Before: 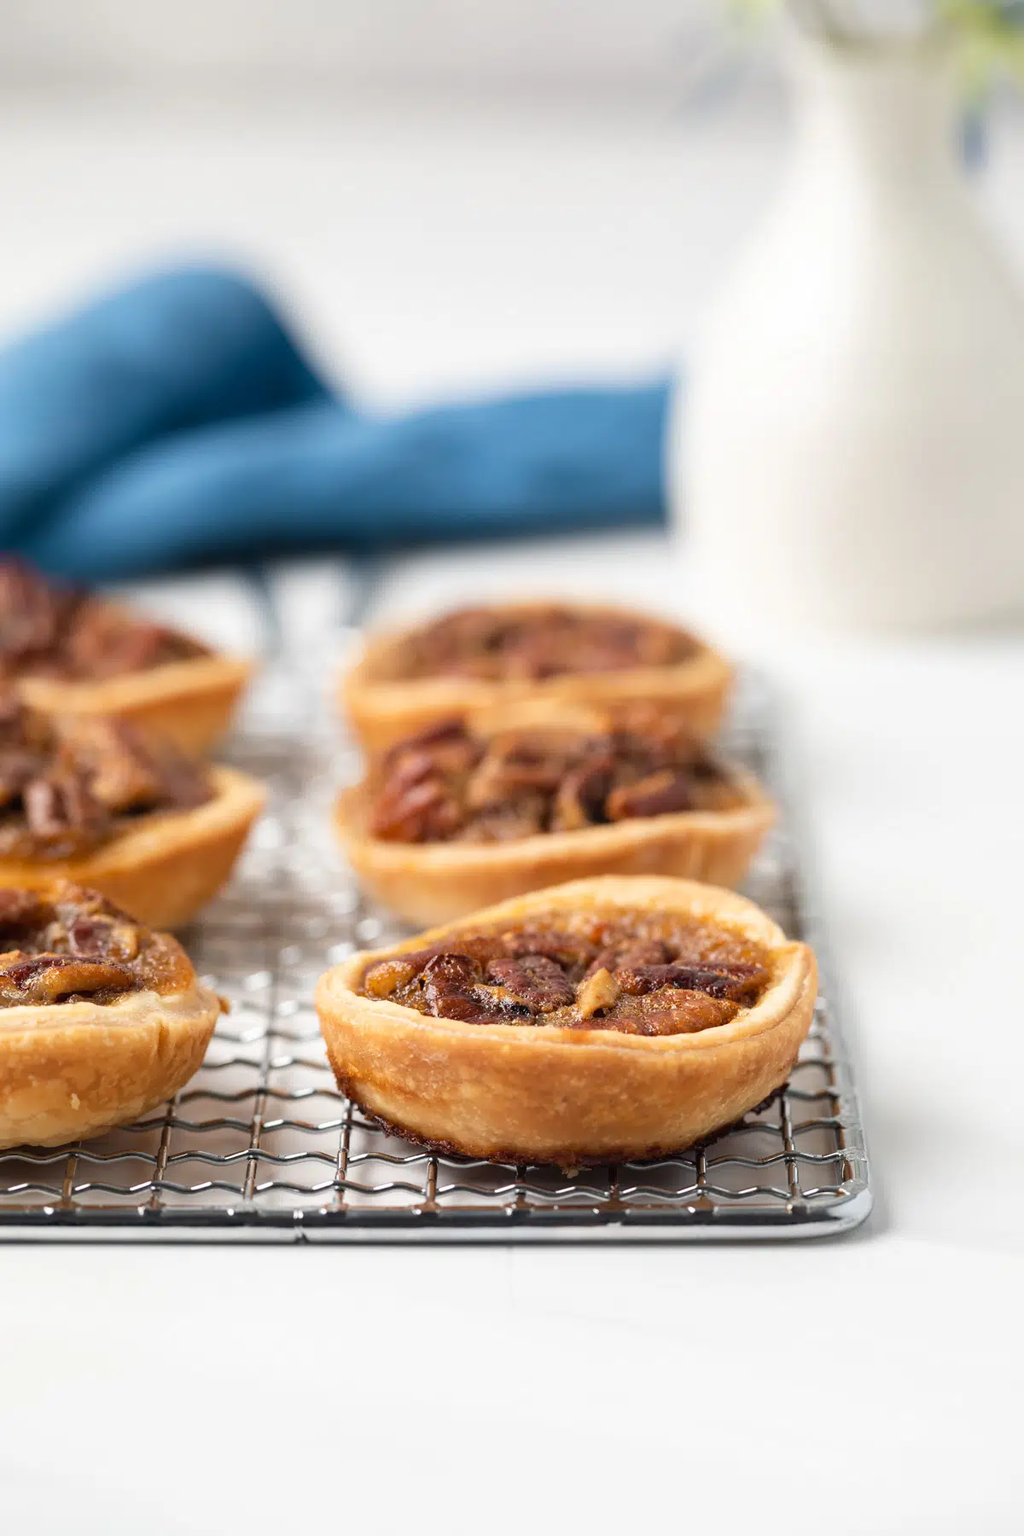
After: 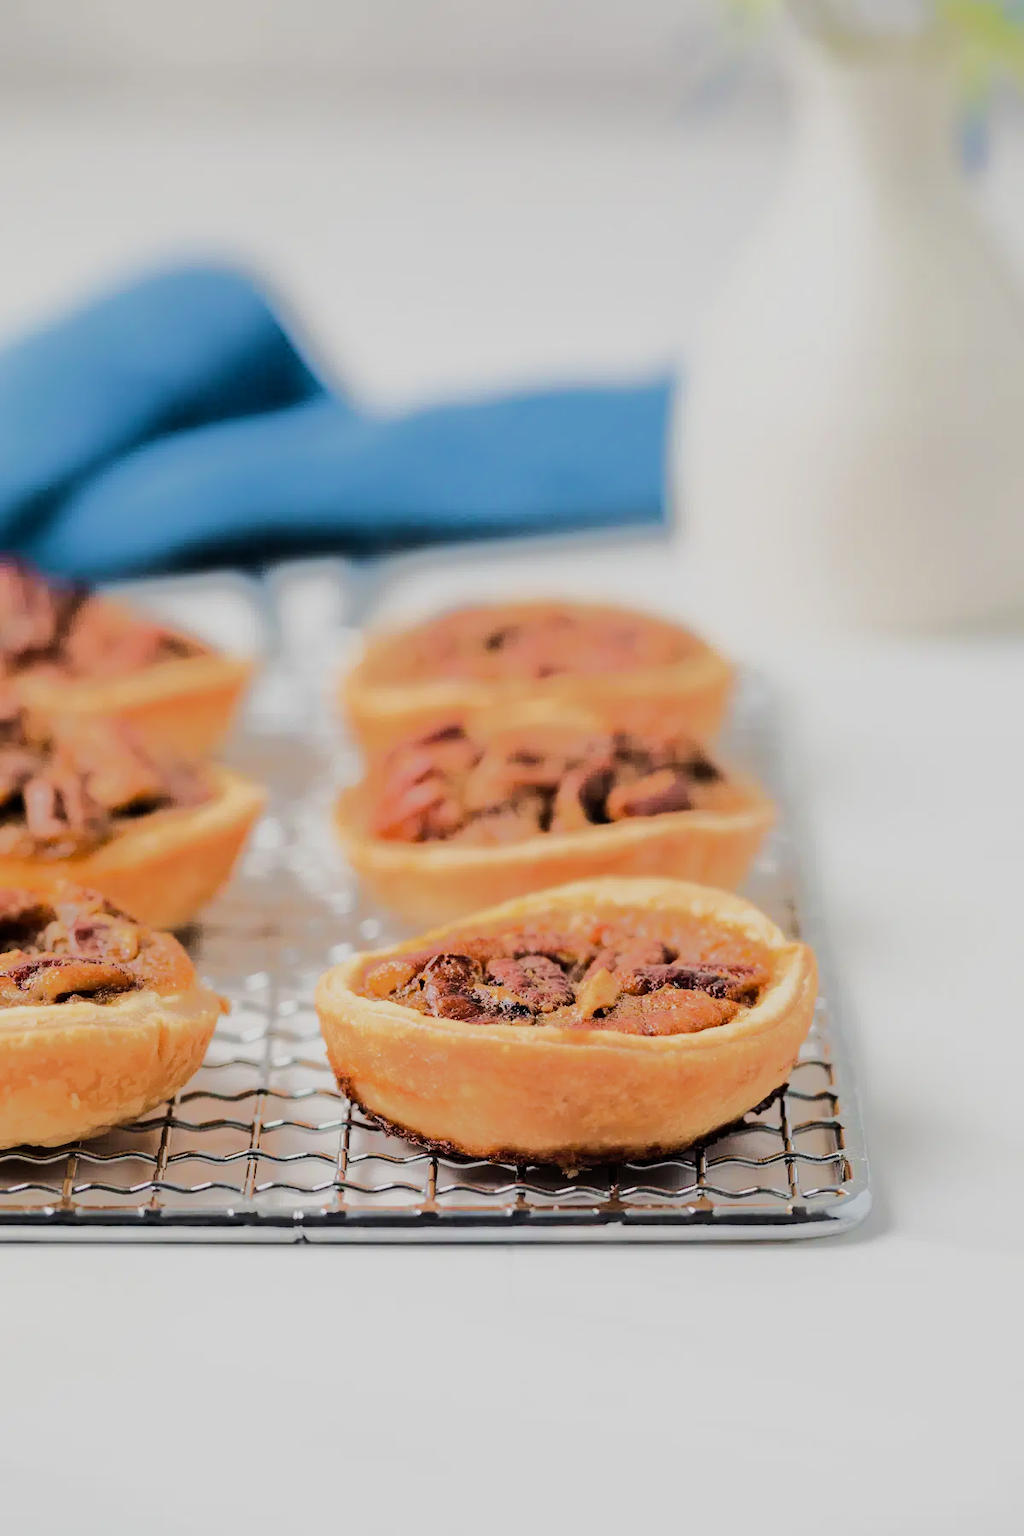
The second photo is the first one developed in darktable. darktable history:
velvia: on, module defaults
tone equalizer: -8 EV -0.534 EV, -7 EV -0.292 EV, -6 EV -0.074 EV, -5 EV 0.388 EV, -4 EV 0.962 EV, -3 EV 0.812 EV, -2 EV -0.009 EV, -1 EV 0.129 EV, +0 EV -0.024 EV, edges refinement/feathering 500, mask exposure compensation -1.57 EV, preserve details no
filmic rgb: black relative exposure -7.39 EV, white relative exposure 5.08 EV, threshold 5.94 EV, hardness 3.2, contrast in shadows safe, enable highlight reconstruction true
